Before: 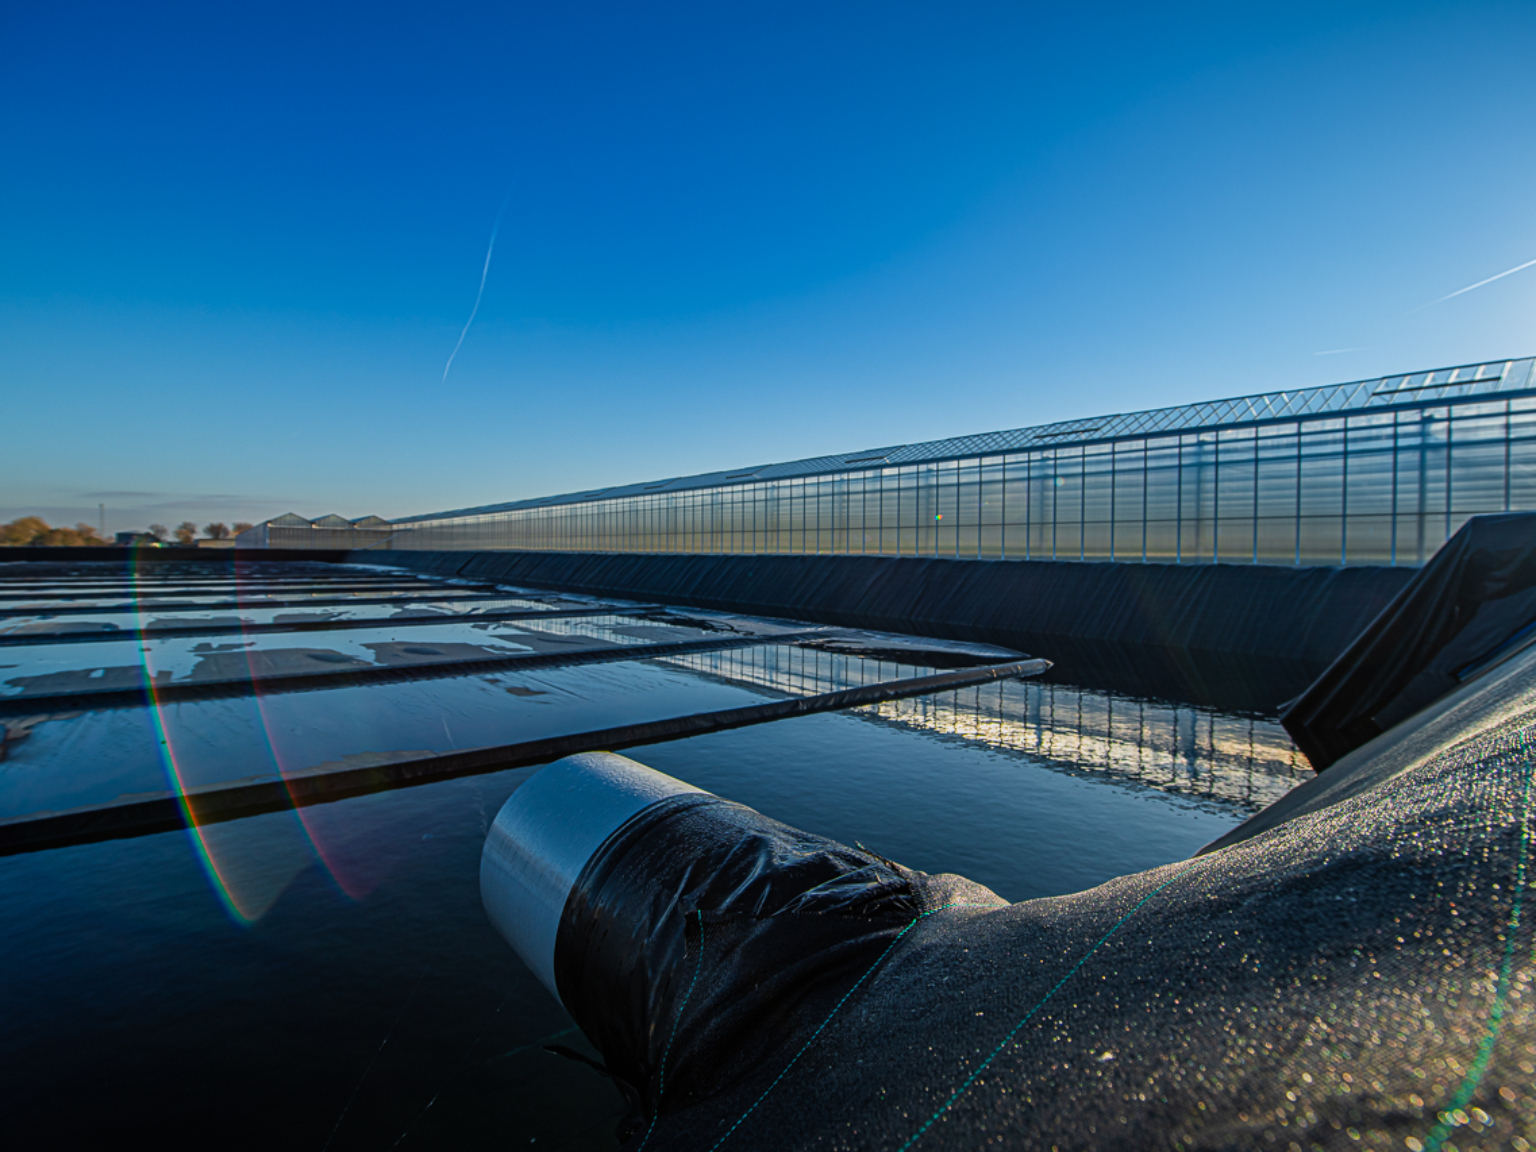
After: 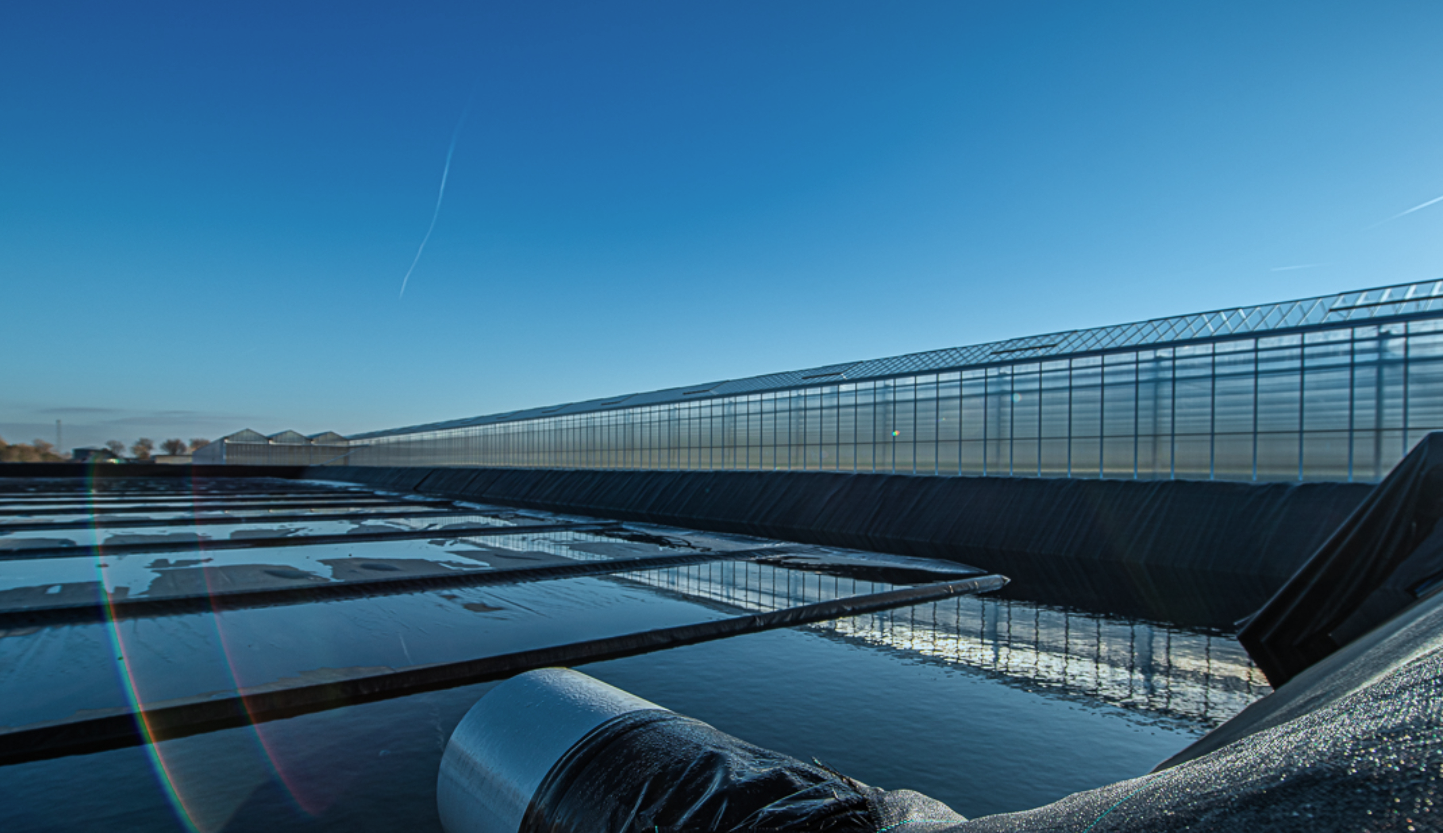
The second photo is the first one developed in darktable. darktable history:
color correction: highlights a* -12.56, highlights b* -17.86, saturation 0.7
crop: left 2.827%, top 7.378%, right 3.2%, bottom 20.261%
